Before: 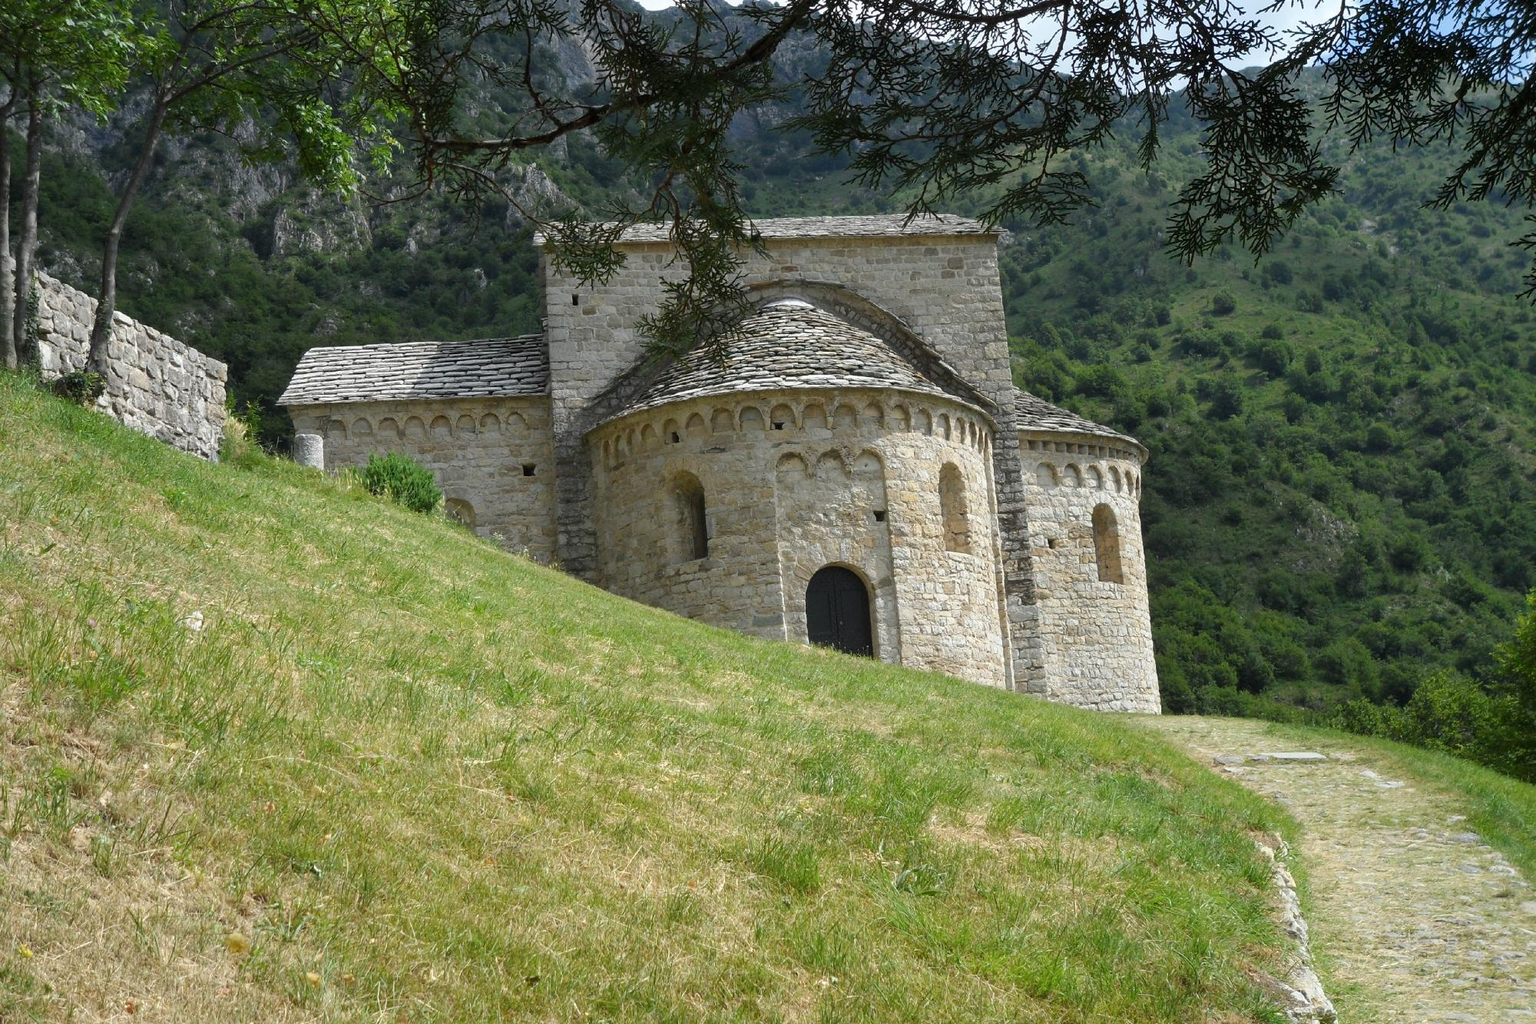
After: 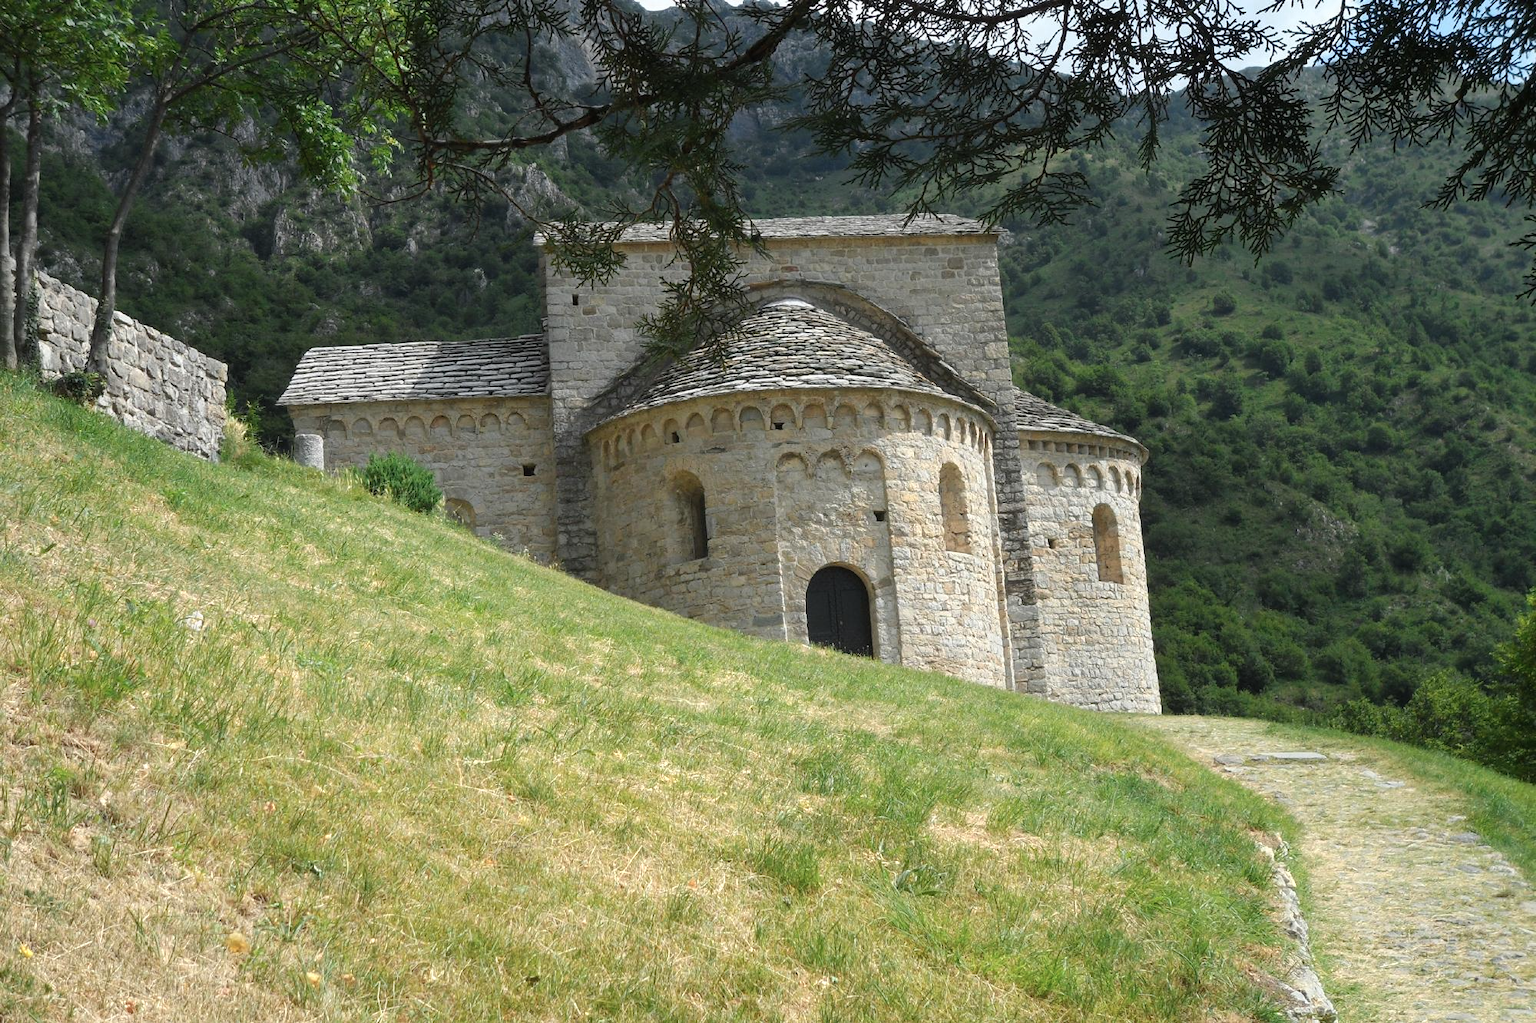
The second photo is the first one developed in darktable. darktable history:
local contrast: mode bilateral grid, contrast 100, coarseness 100, detail 91%, midtone range 0.2
color zones: curves: ch0 [(0.018, 0.548) (0.224, 0.64) (0.425, 0.447) (0.675, 0.575) (0.732, 0.579)]; ch1 [(0.066, 0.487) (0.25, 0.5) (0.404, 0.43) (0.75, 0.421) (0.956, 0.421)]; ch2 [(0.044, 0.561) (0.215, 0.465) (0.399, 0.544) (0.465, 0.548) (0.614, 0.447) (0.724, 0.43) (0.882, 0.623) (0.956, 0.632)]
